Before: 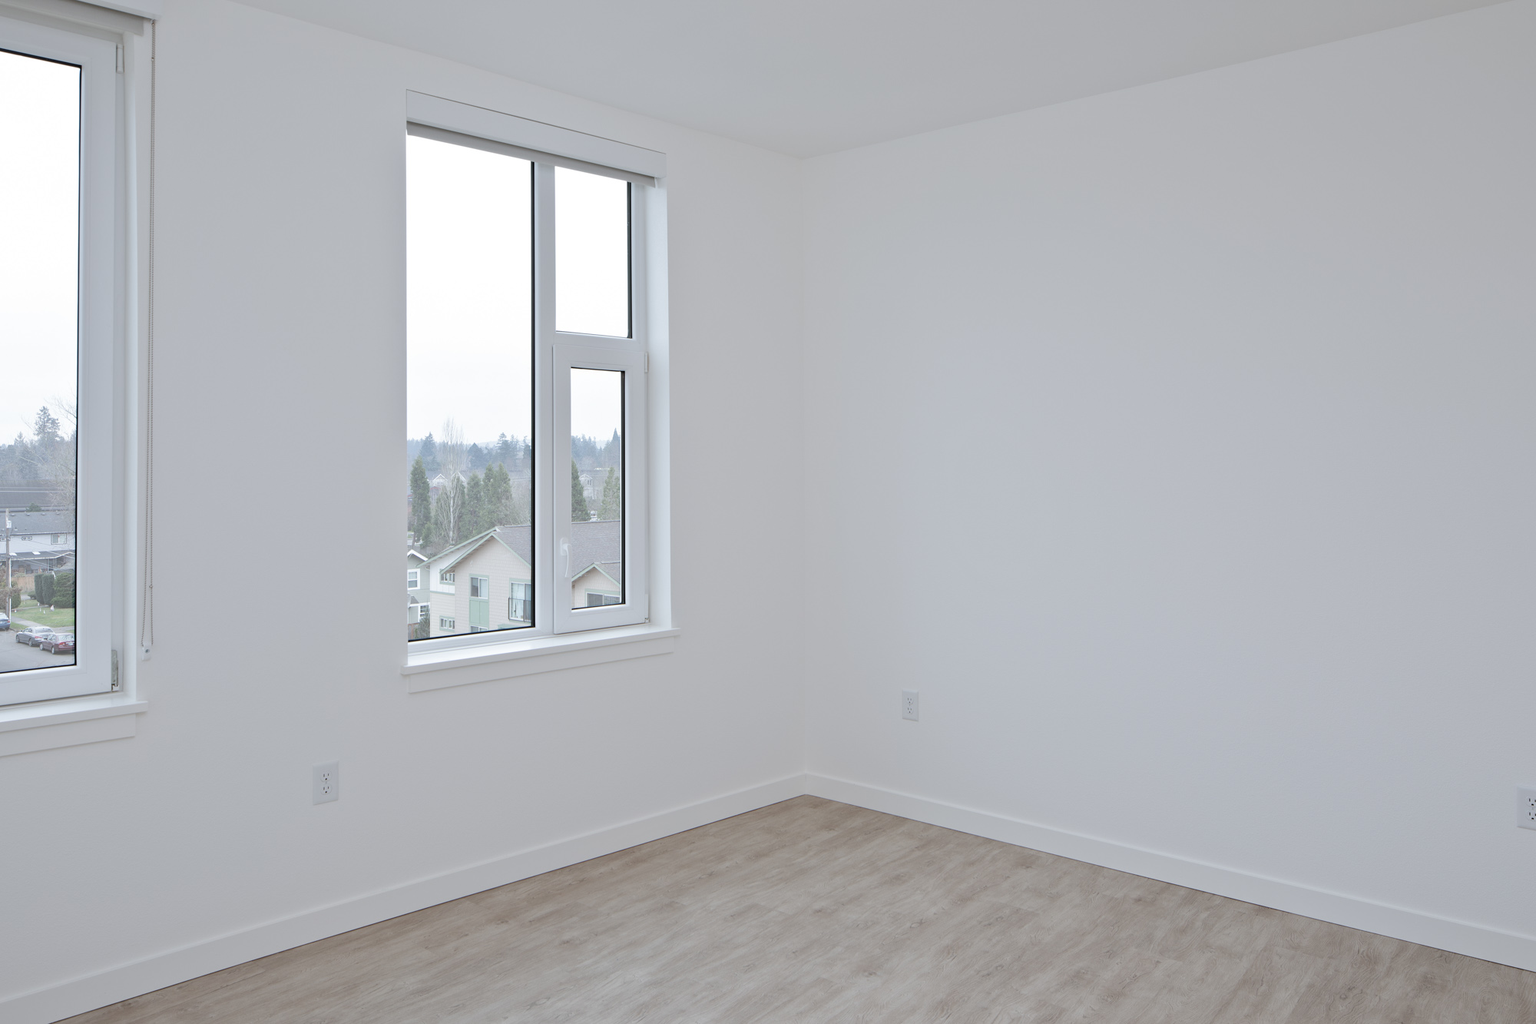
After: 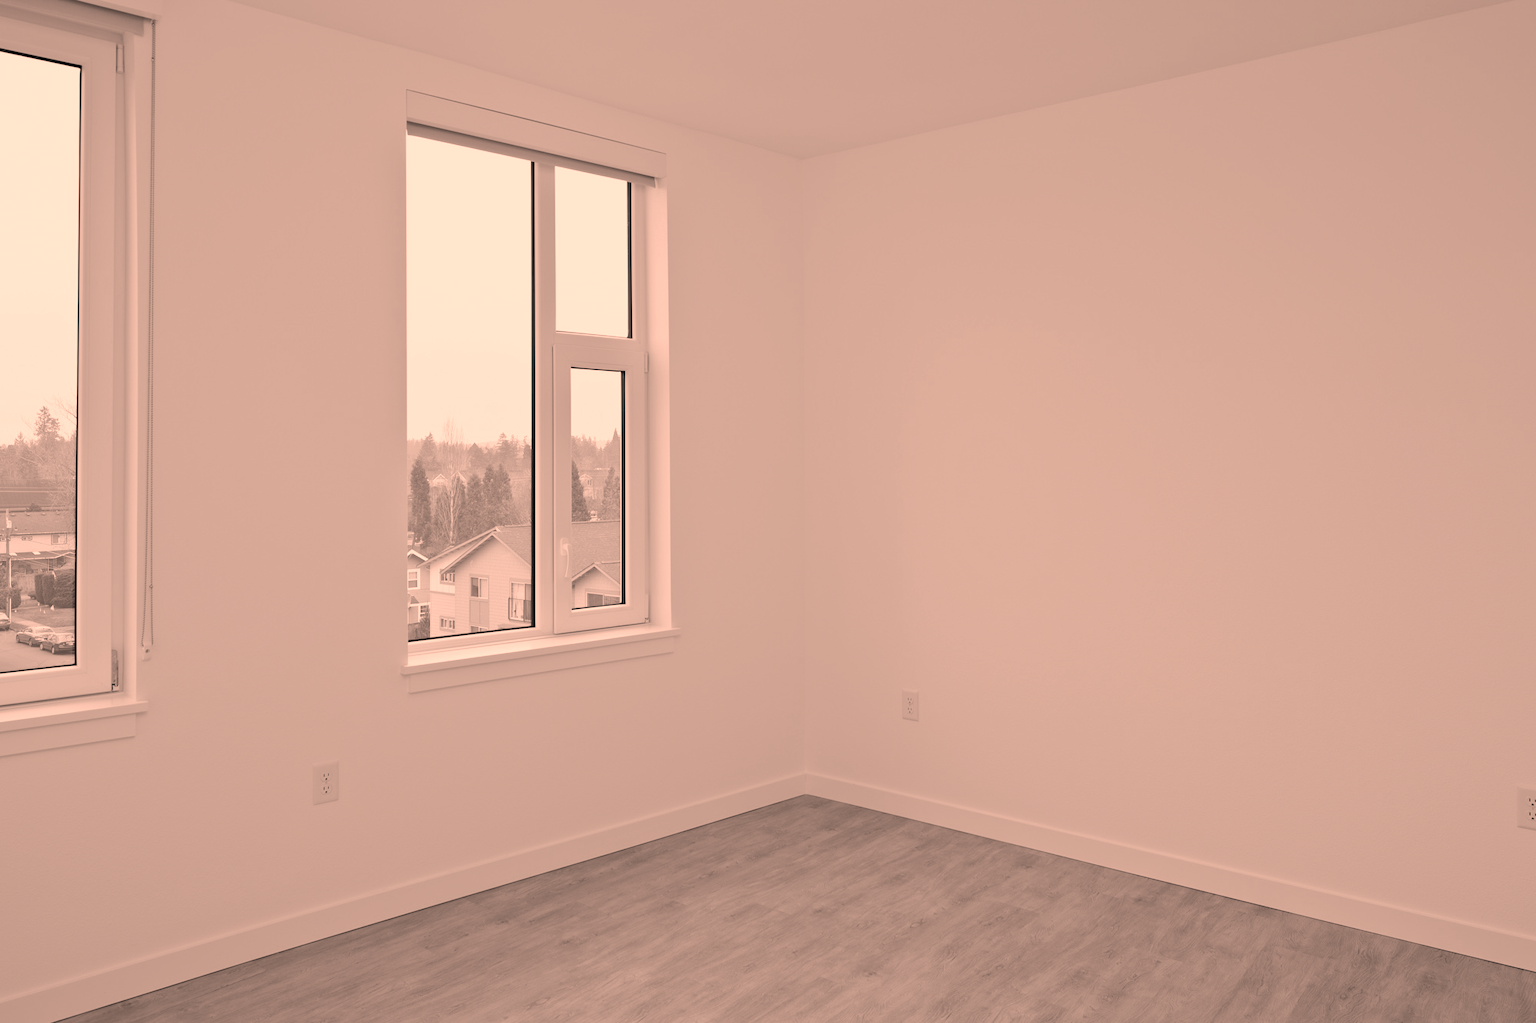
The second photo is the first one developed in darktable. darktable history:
color calibration: output gray [0.18, 0.41, 0.41, 0], gray › normalize channels true, illuminant same as pipeline (D50), adaptation XYZ, x 0.346, y 0.359, gamut compression 0
color correction: highlights a* 21.88, highlights b* 22.25
exposure: black level correction 0.001, compensate highlight preservation false
